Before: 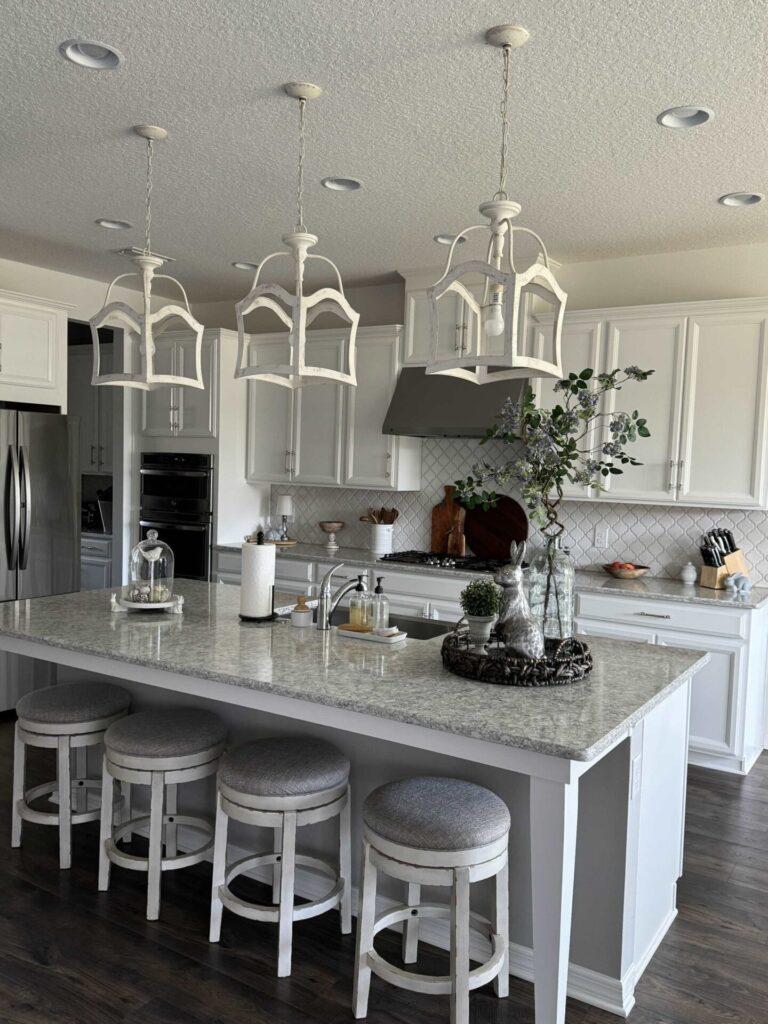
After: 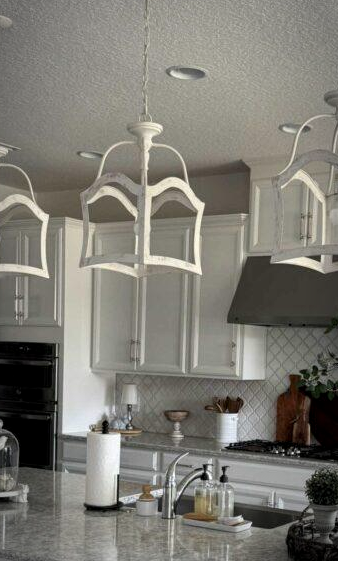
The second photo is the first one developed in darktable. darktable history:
crop: left 20.248%, top 10.86%, right 35.675%, bottom 34.321%
local contrast: highlights 100%, shadows 100%, detail 120%, midtone range 0.2
vignetting: automatic ratio true
